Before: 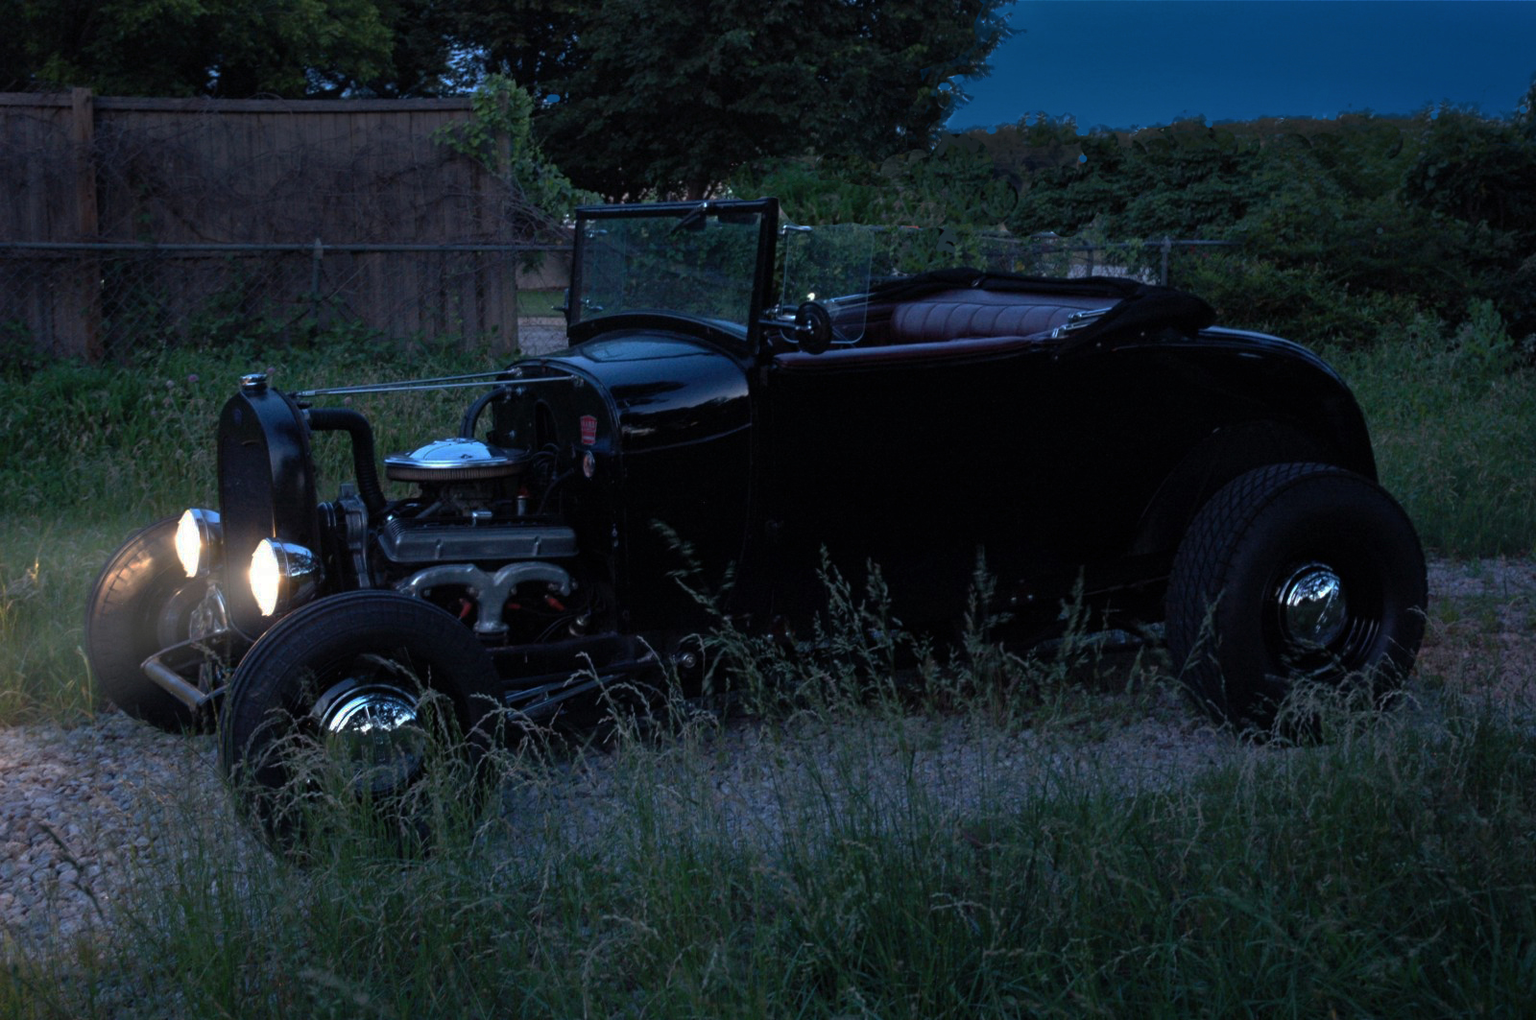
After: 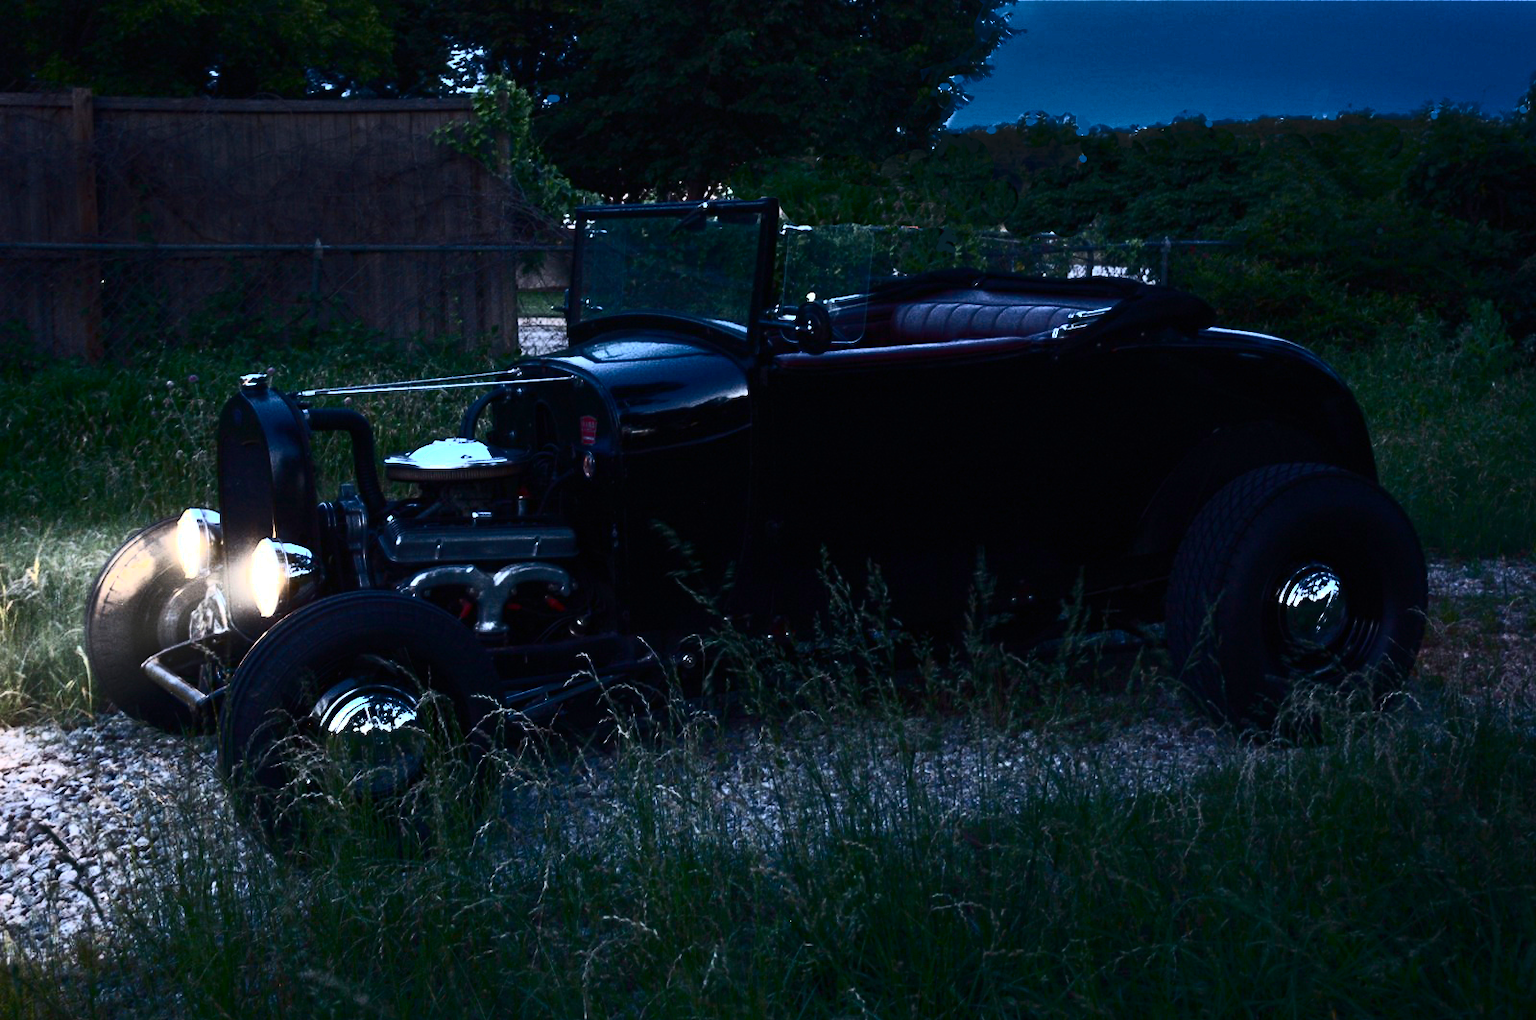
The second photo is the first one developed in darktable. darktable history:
contrast brightness saturation: contrast 0.93, brightness 0.2
exposure: black level correction 0, exposure 0.9 EV, compensate highlight preservation false
